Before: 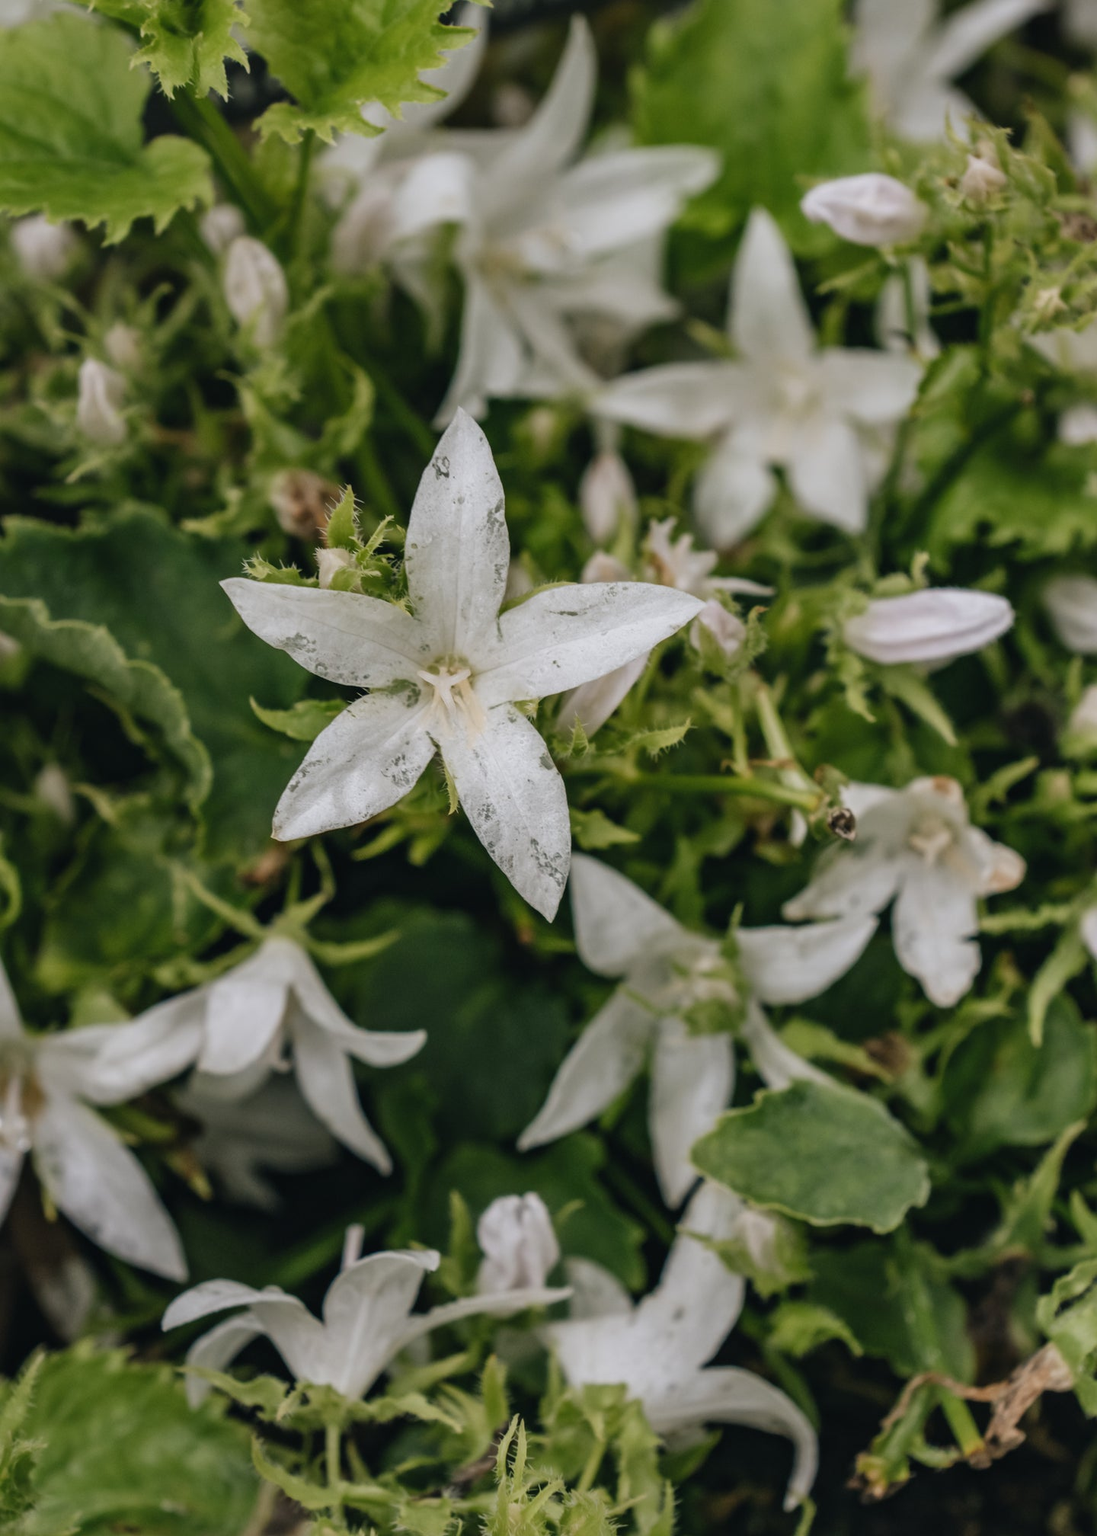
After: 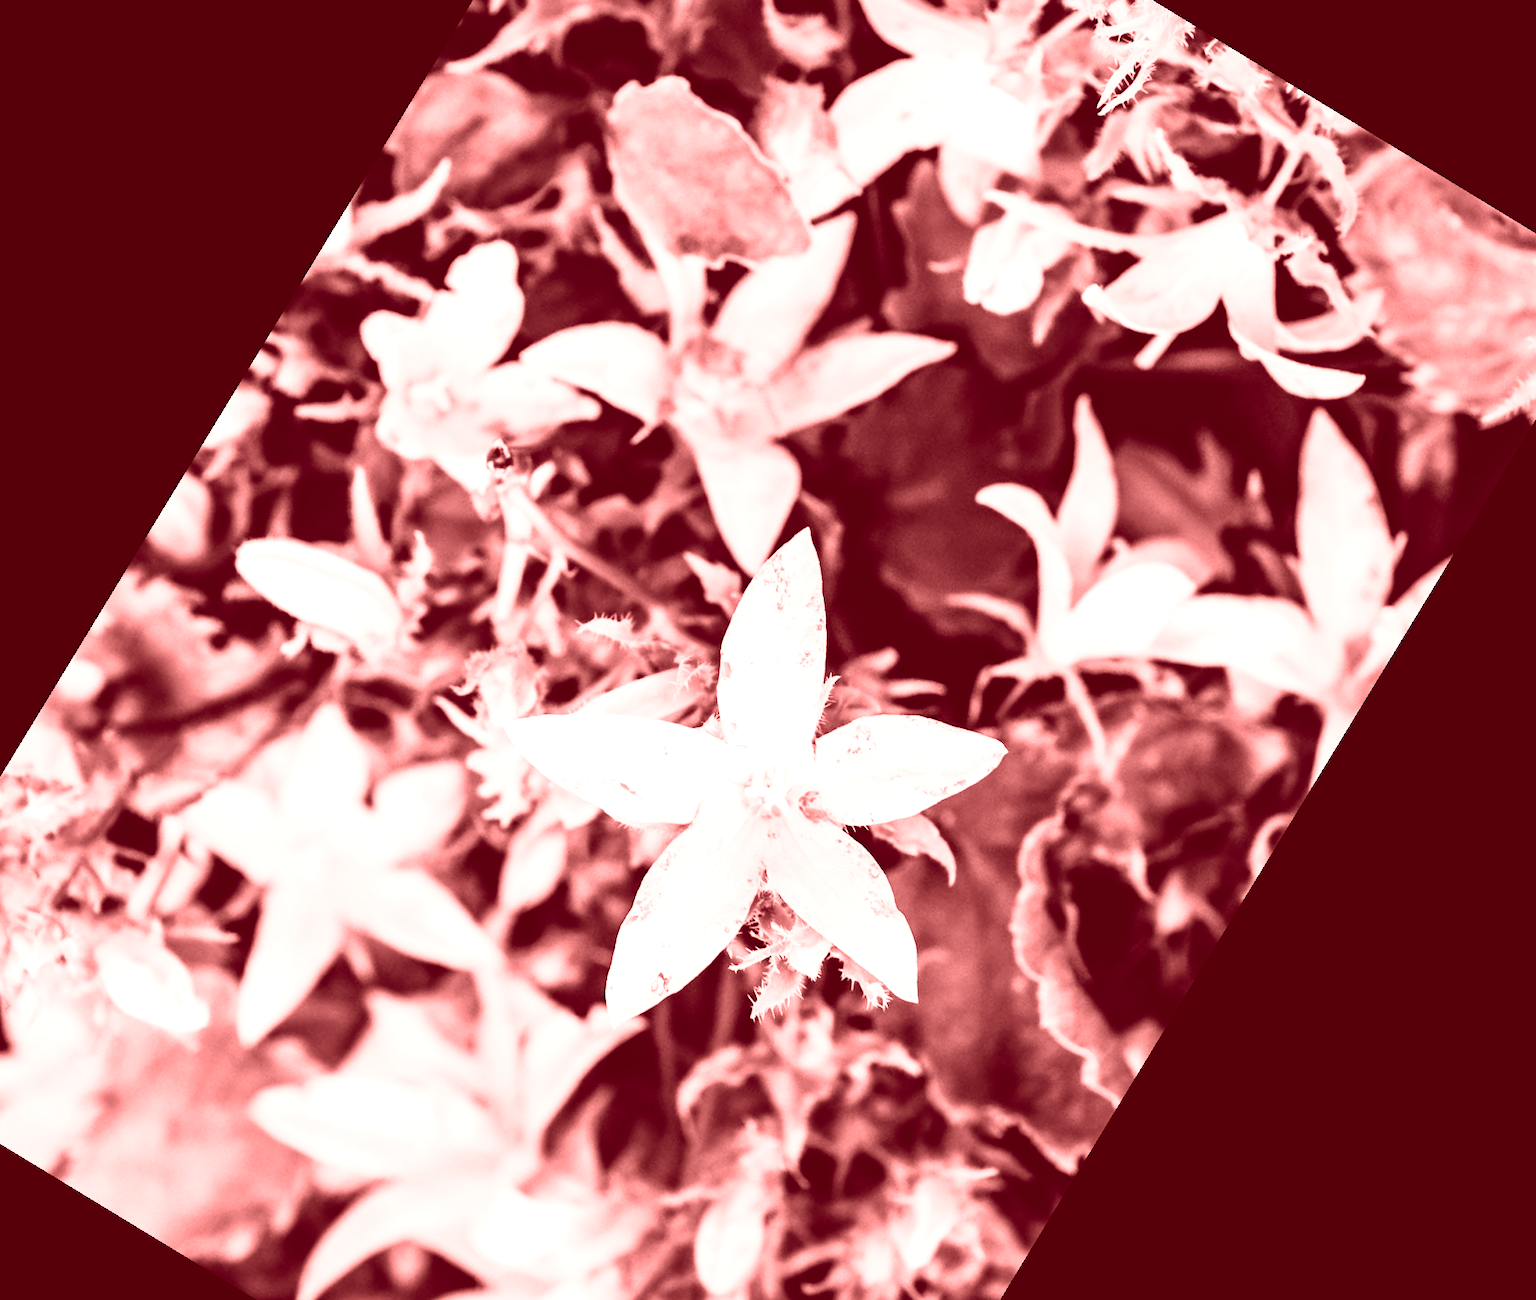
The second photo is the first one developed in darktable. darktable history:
exposure: exposure 0.493 EV, compensate highlight preservation false
rgb curve: curves: ch0 [(0, 0) (0.21, 0.15) (0.24, 0.21) (0.5, 0.75) (0.75, 0.96) (0.89, 0.99) (1, 1)]; ch1 [(0, 0.02) (0.21, 0.13) (0.25, 0.2) (0.5, 0.67) (0.75, 0.9) (0.89, 0.97) (1, 1)]; ch2 [(0, 0.02) (0.21, 0.13) (0.25, 0.2) (0.5, 0.67) (0.75, 0.9) (0.89, 0.97) (1, 1)], compensate middle gray true
colorize: saturation 60%, source mix 100%
crop and rotate: angle 148.68°, left 9.111%, top 15.603%, right 4.588%, bottom 17.041%
